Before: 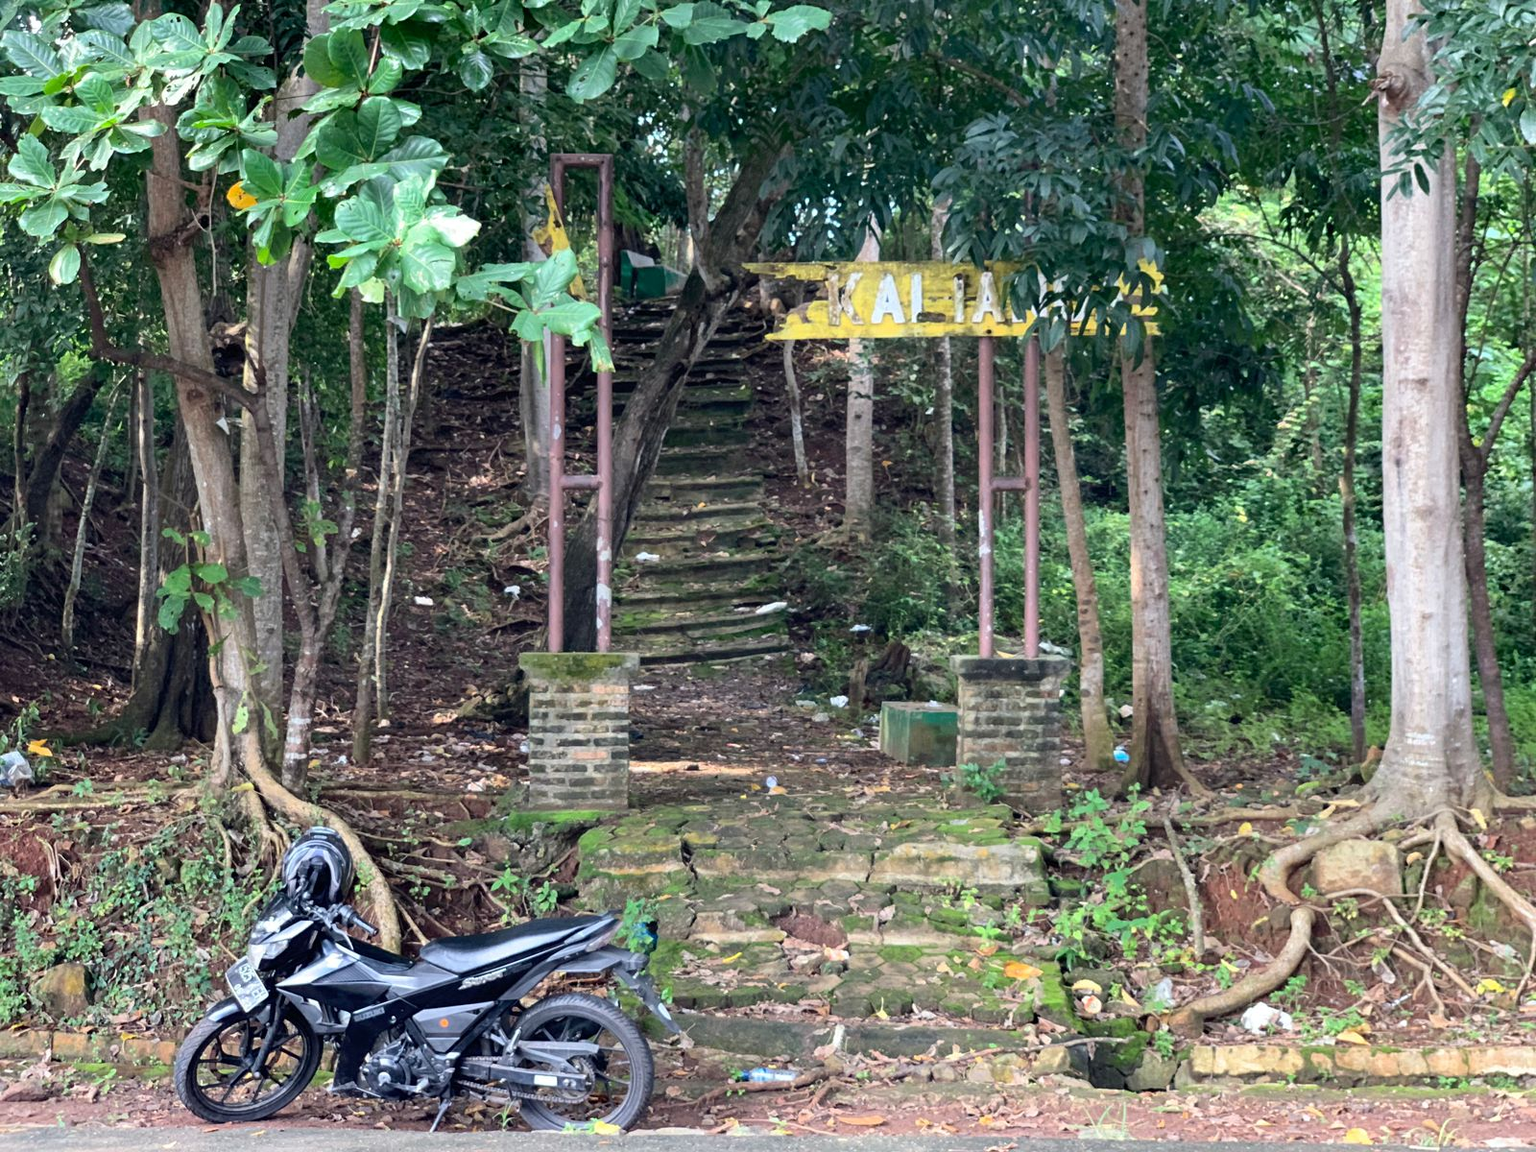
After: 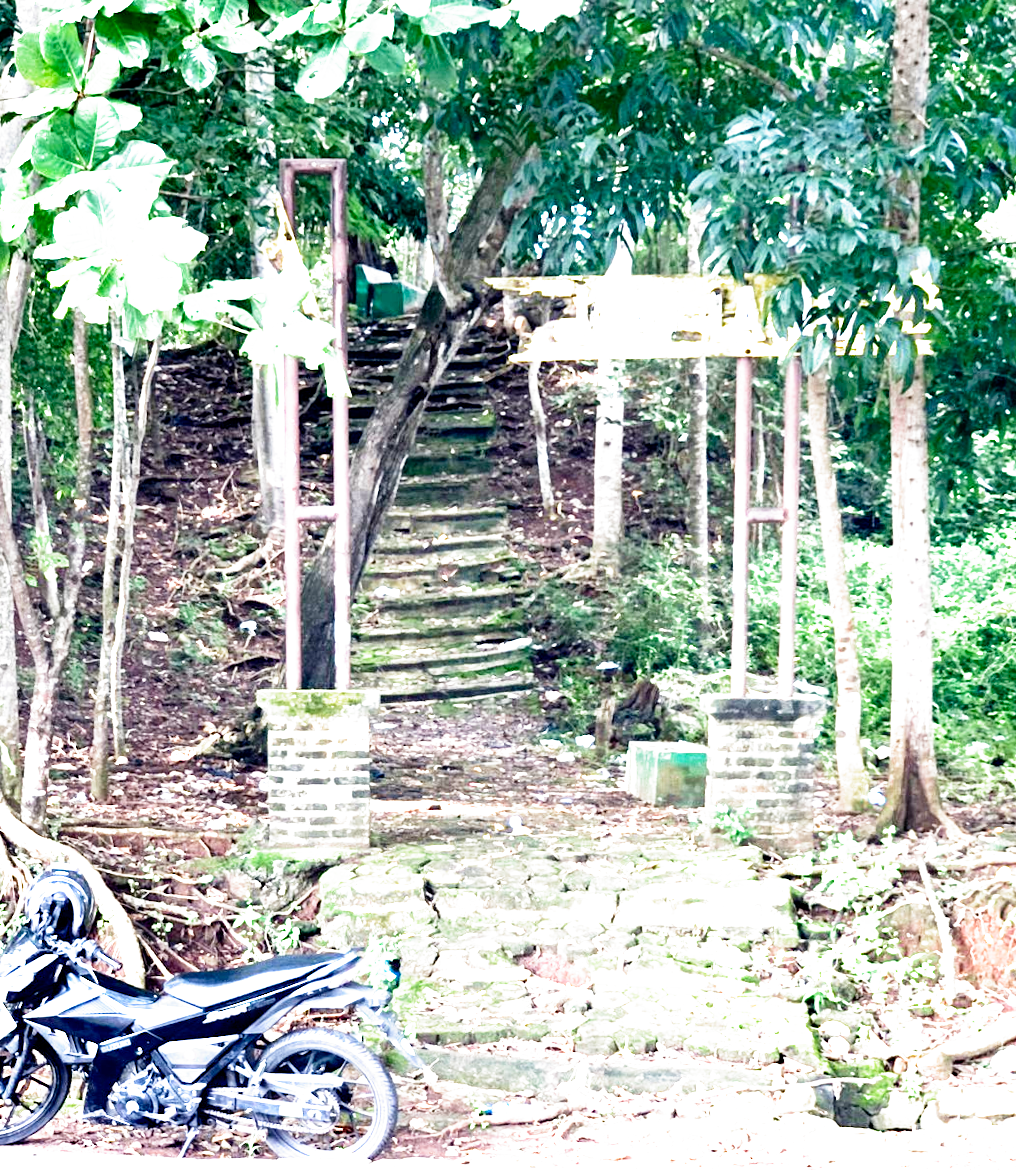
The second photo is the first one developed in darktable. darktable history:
filmic rgb: middle gray luminance 8.8%, black relative exposure -6.3 EV, white relative exposure 2.7 EV, threshold 6 EV, target black luminance 0%, hardness 4.74, latitude 73.47%, contrast 1.332, shadows ↔ highlights balance 10.13%, add noise in highlights 0, preserve chrominance no, color science v3 (2019), use custom middle-gray values true, iterations of high-quality reconstruction 0, contrast in highlights soft, enable highlight reconstruction true
rotate and perspective: rotation 0.074°, lens shift (vertical) 0.096, lens shift (horizontal) -0.041, crop left 0.043, crop right 0.952, crop top 0.024, crop bottom 0.979
exposure: black level correction 0, exposure 0.95 EV, compensate exposure bias true, compensate highlight preservation false
crop and rotate: left 15.446%, right 17.836%
